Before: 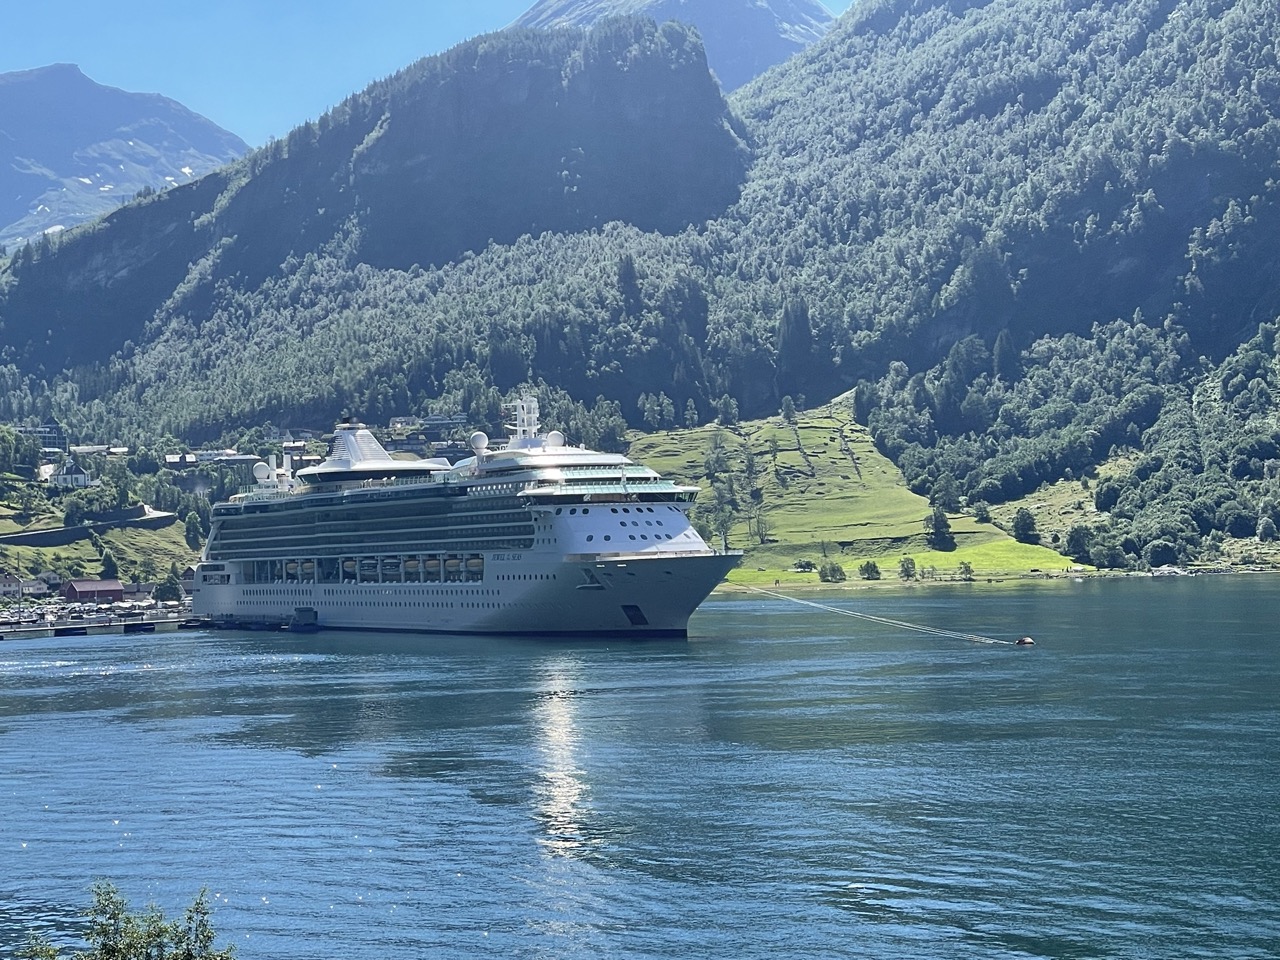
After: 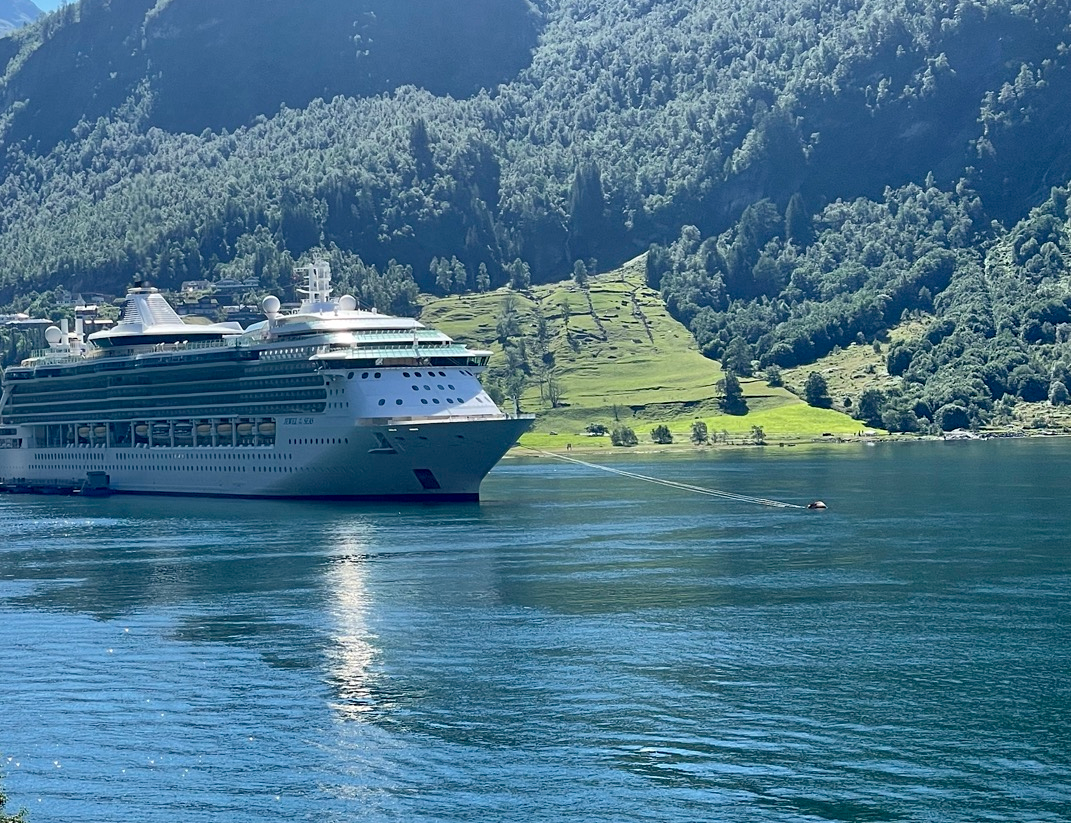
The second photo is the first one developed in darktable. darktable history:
exposure: black level correction 0.011, compensate highlight preservation false
crop: left 16.315%, top 14.246%
